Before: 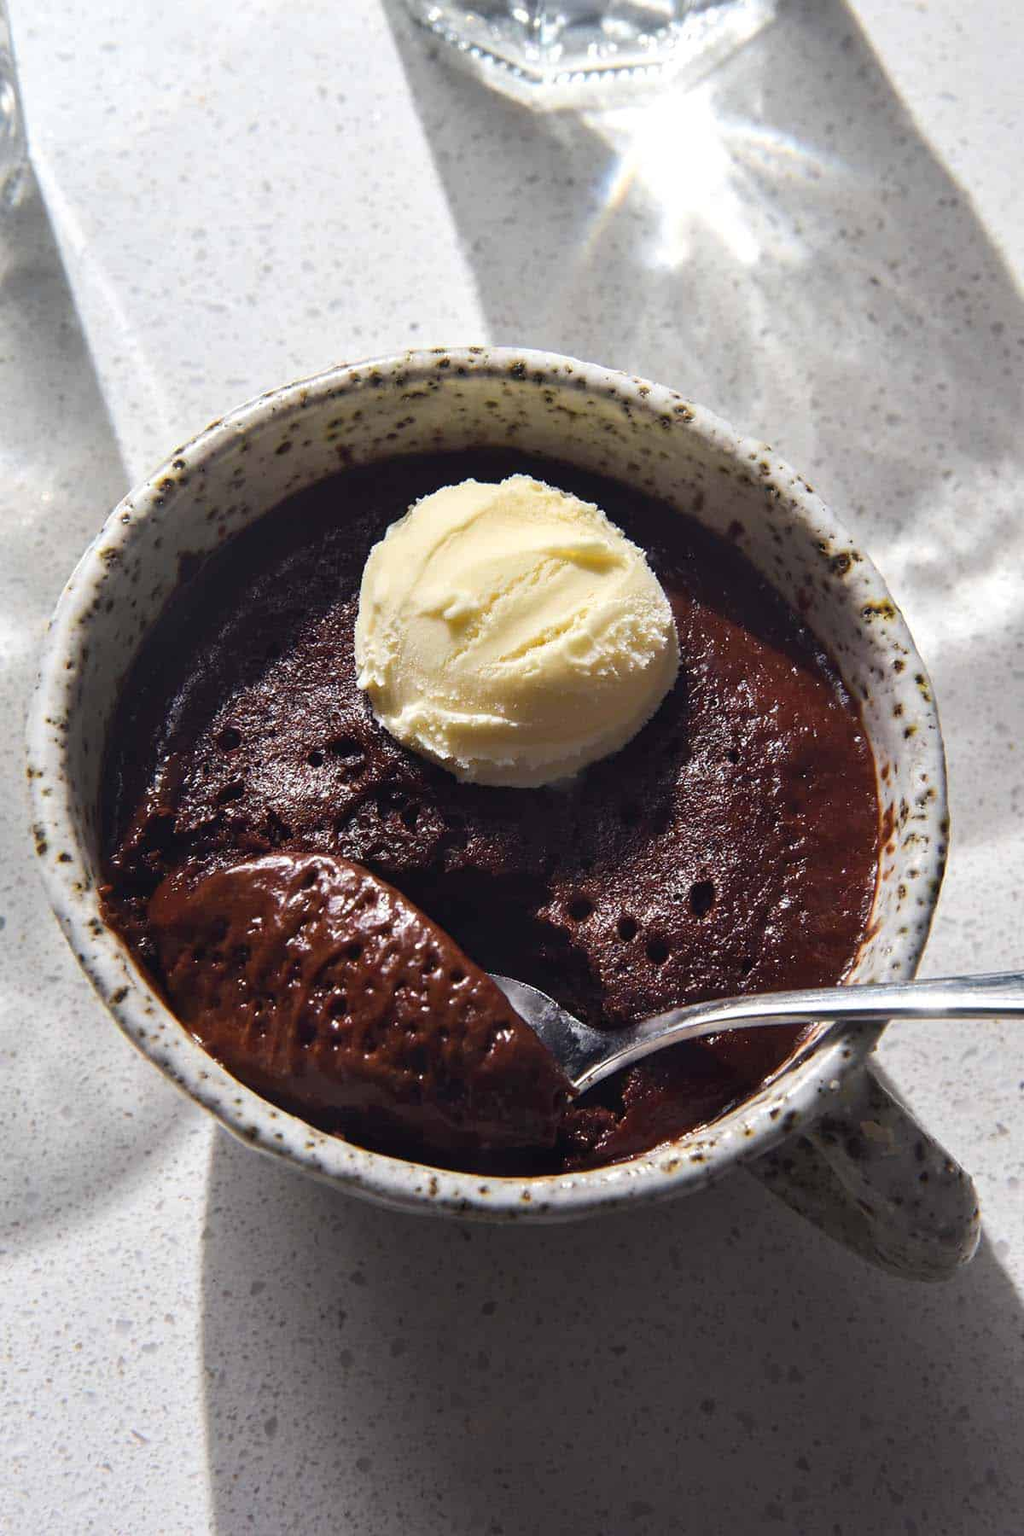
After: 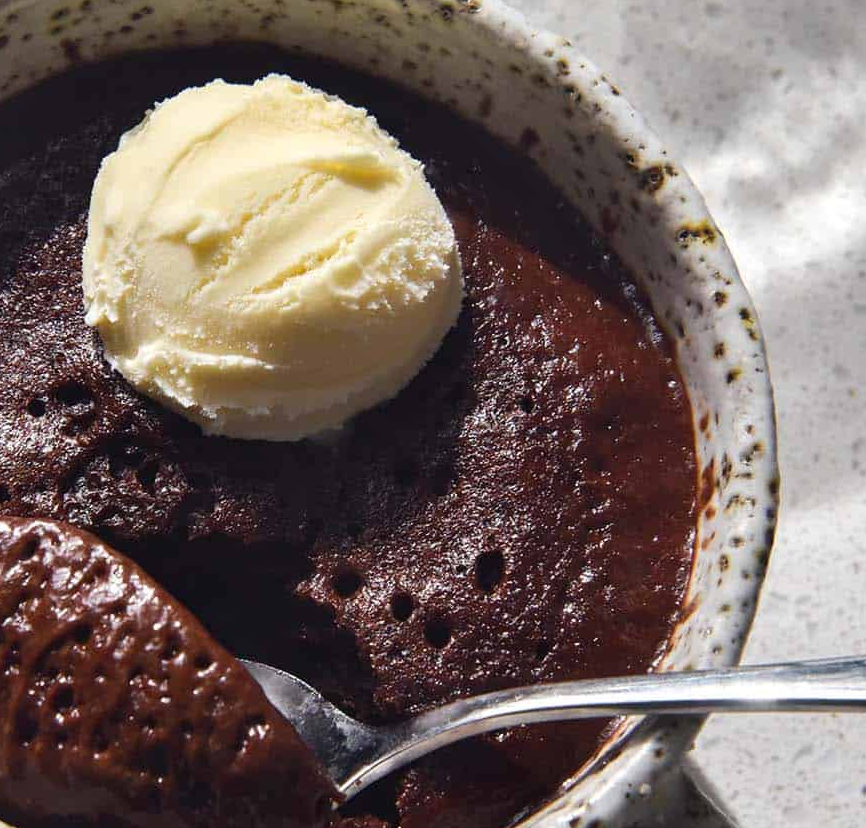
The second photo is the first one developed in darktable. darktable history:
crop and rotate: left 27.76%, top 26.818%, bottom 27.154%
